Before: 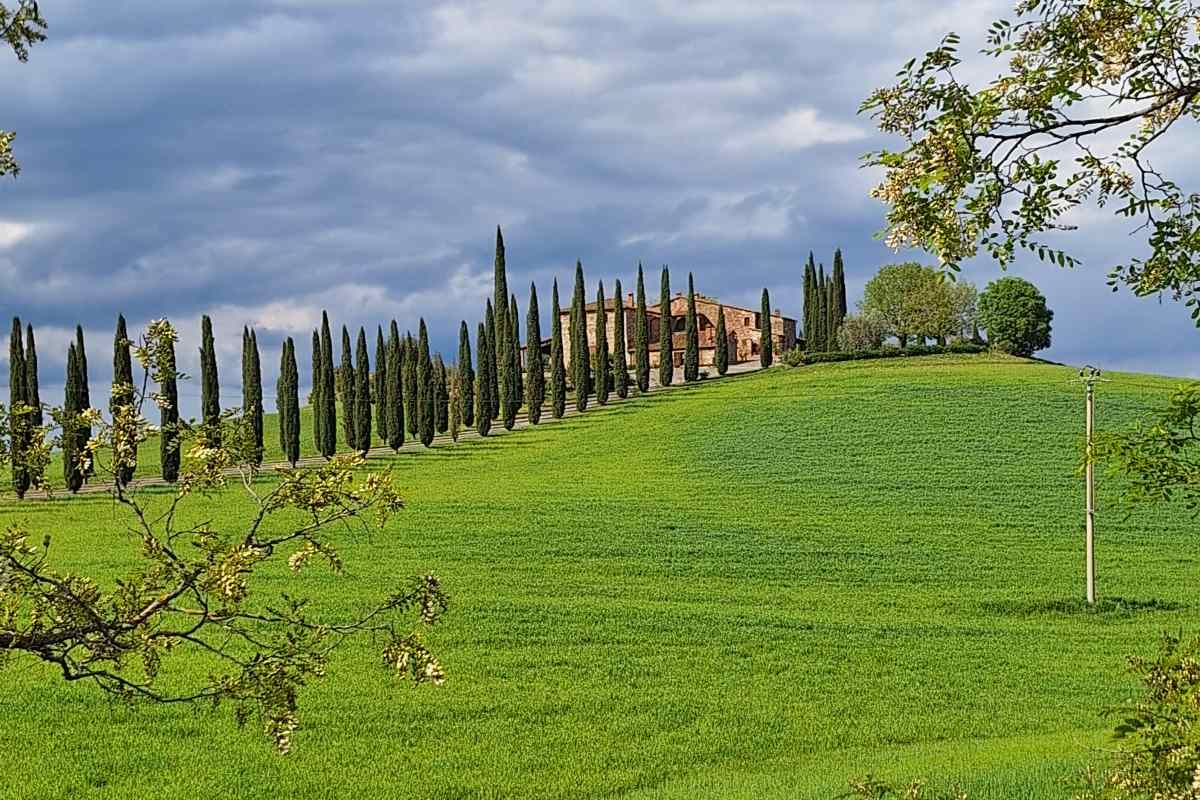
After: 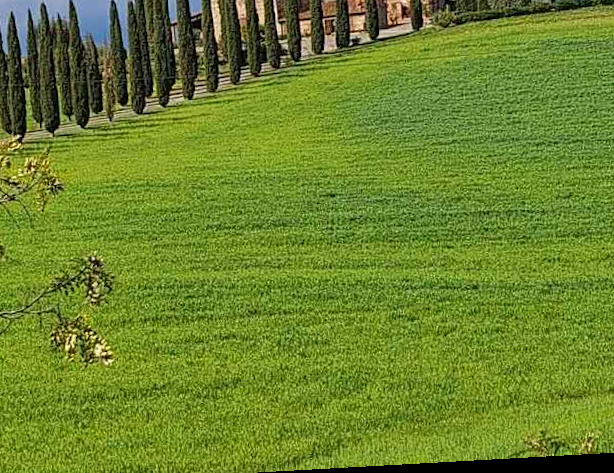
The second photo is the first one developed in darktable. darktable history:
rotate and perspective: rotation -3.18°, automatic cropping off
crop: left 29.672%, top 41.786%, right 20.851%, bottom 3.487%
